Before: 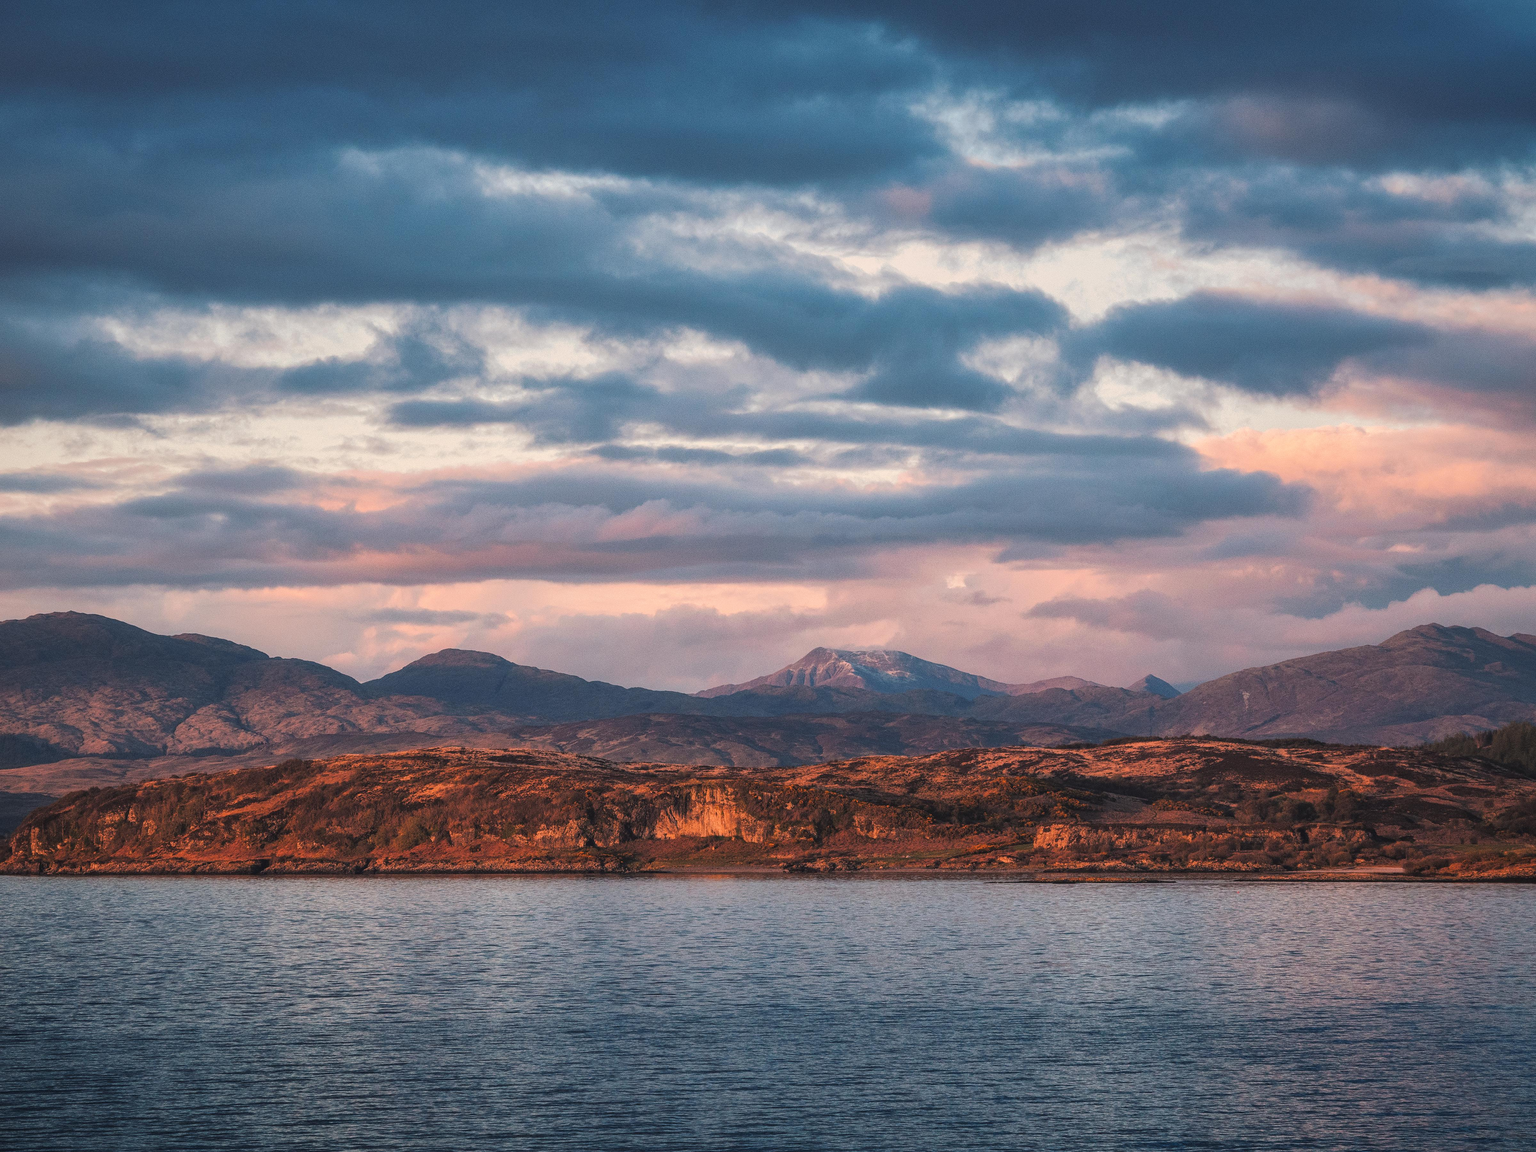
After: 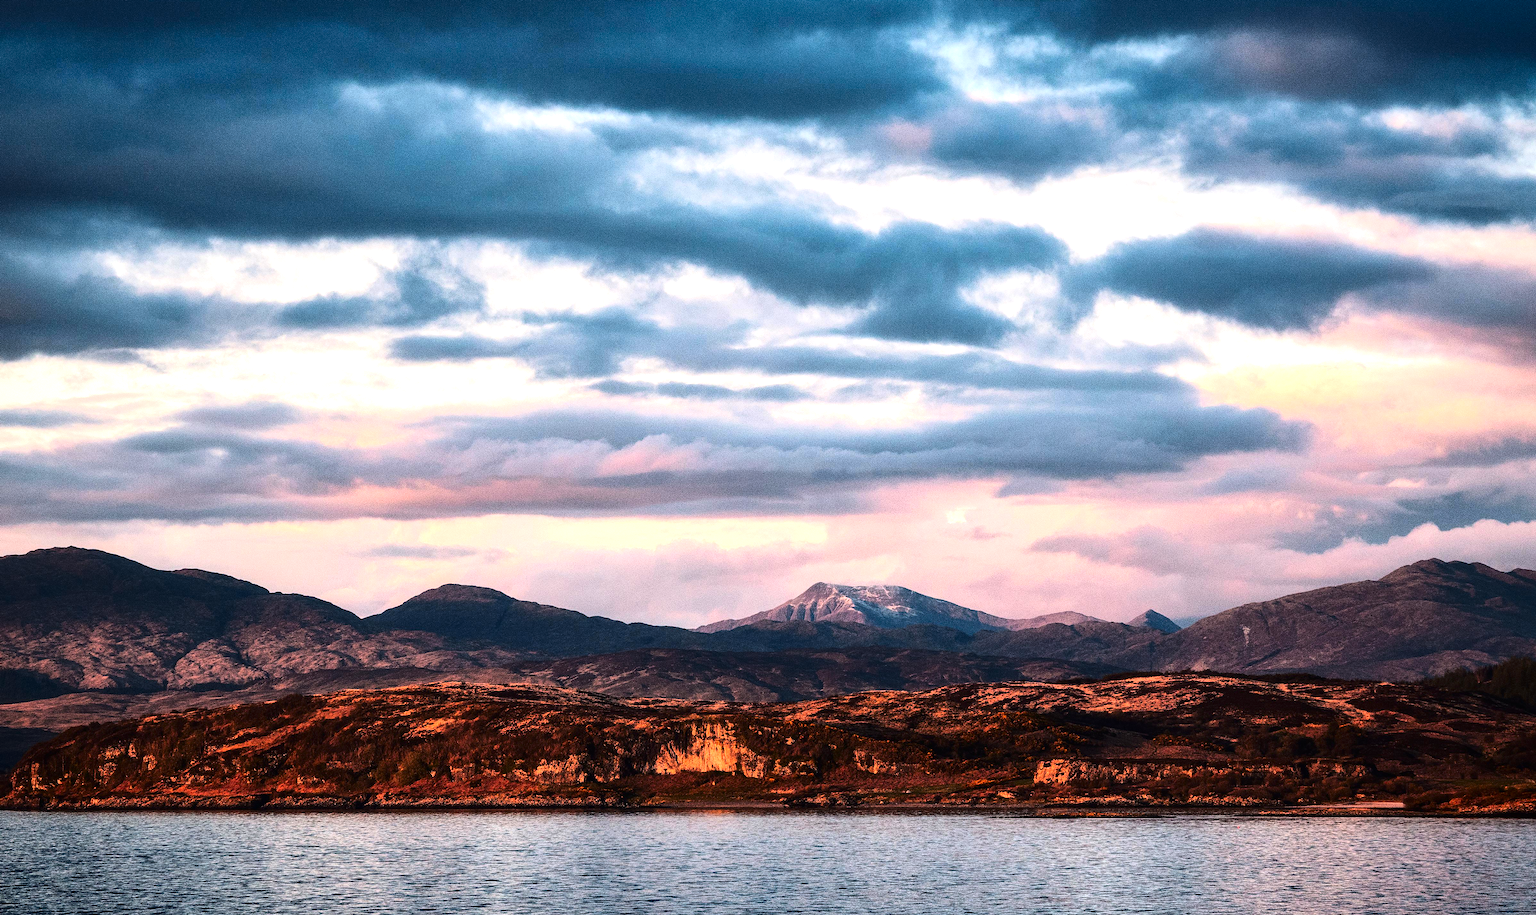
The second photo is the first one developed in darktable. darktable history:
crop and rotate: top 5.667%, bottom 14.86%
contrast brightness saturation: contrast 0.211, brightness -0.102, saturation 0.211
tone equalizer: -8 EV -1.11 EV, -7 EV -1.03 EV, -6 EV -0.891 EV, -5 EV -0.603 EV, -3 EV 0.59 EV, -2 EV 0.889 EV, -1 EV 0.995 EV, +0 EV 1.07 EV, edges refinement/feathering 500, mask exposure compensation -1.57 EV, preserve details no
